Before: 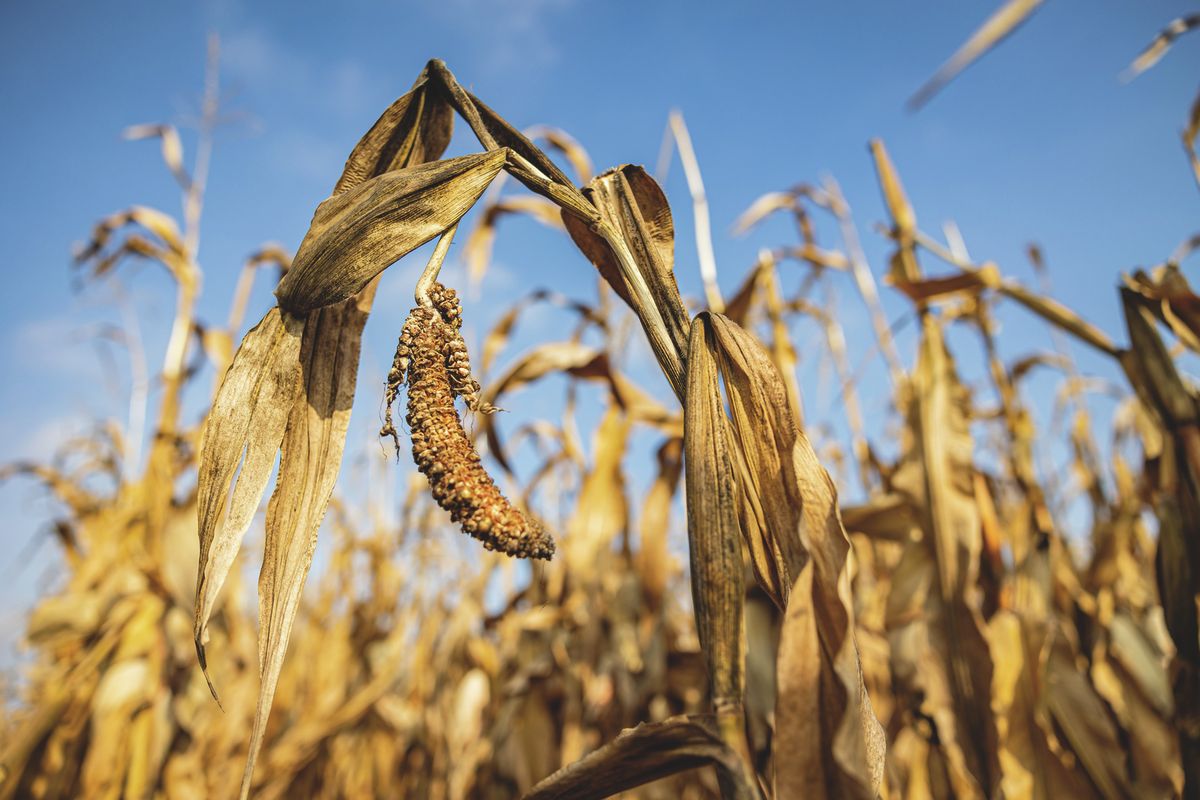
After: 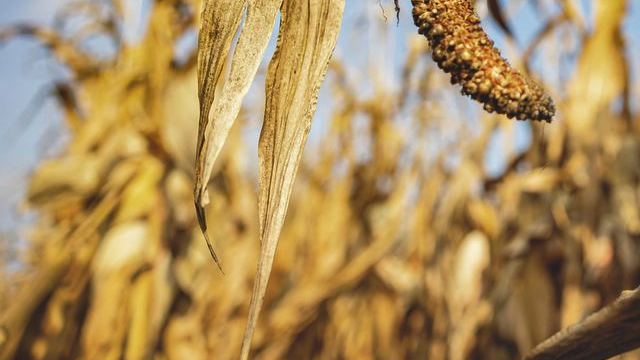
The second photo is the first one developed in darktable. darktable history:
crop and rotate: top 54.778%, right 46.61%, bottom 0.159%
shadows and highlights: shadows 60, soften with gaussian
